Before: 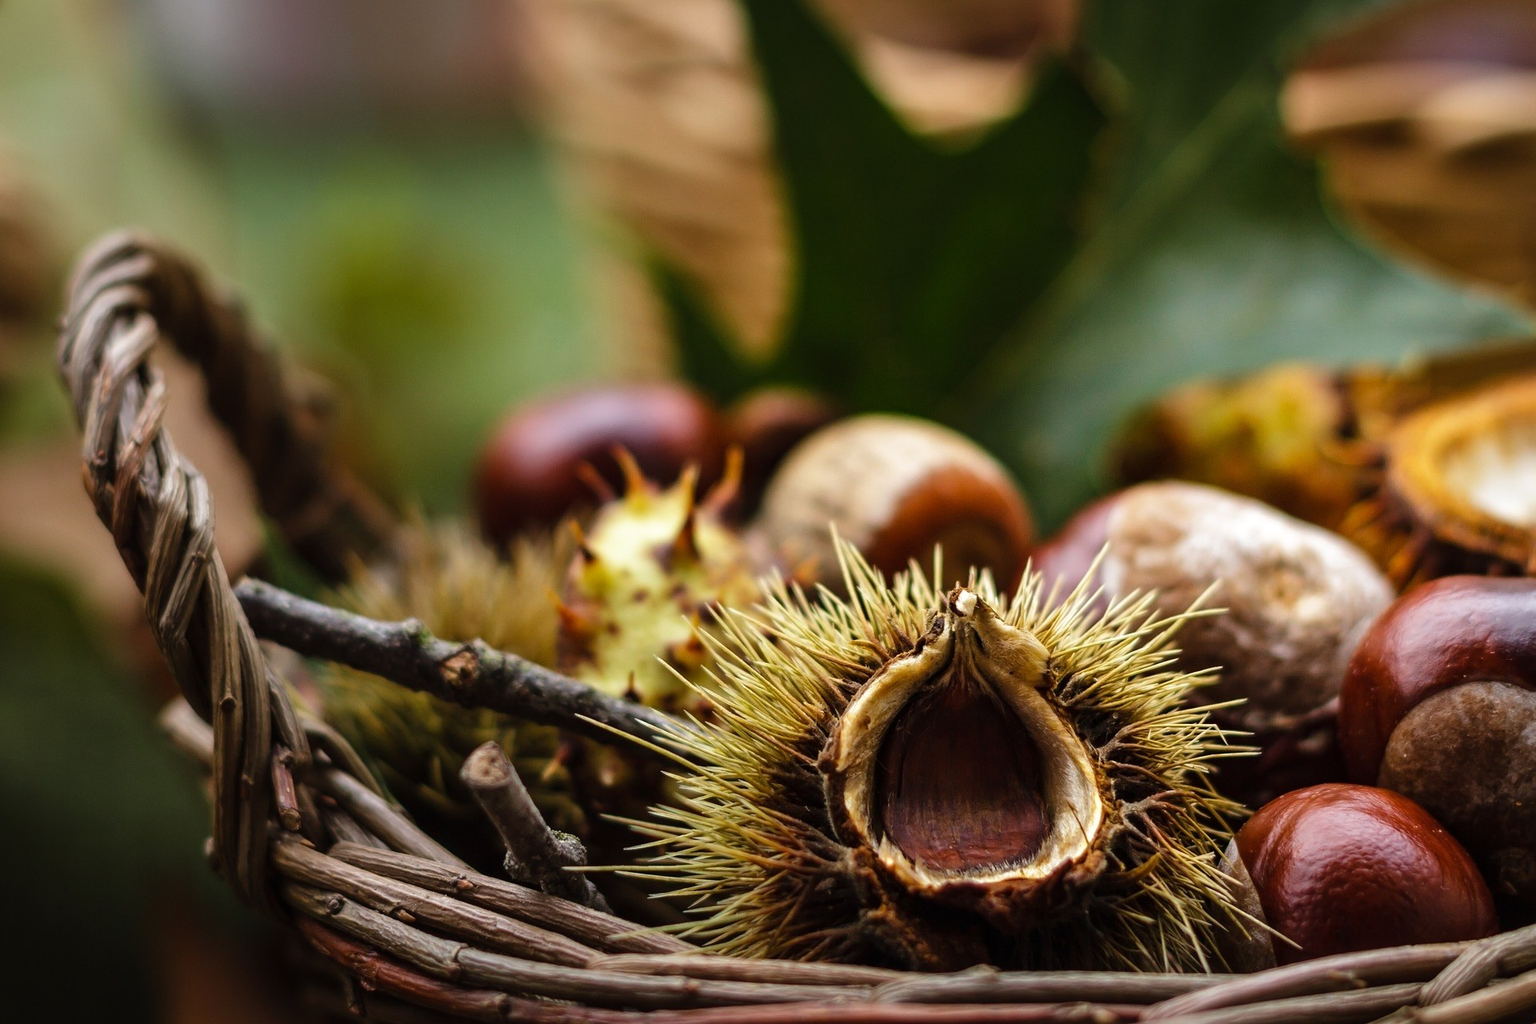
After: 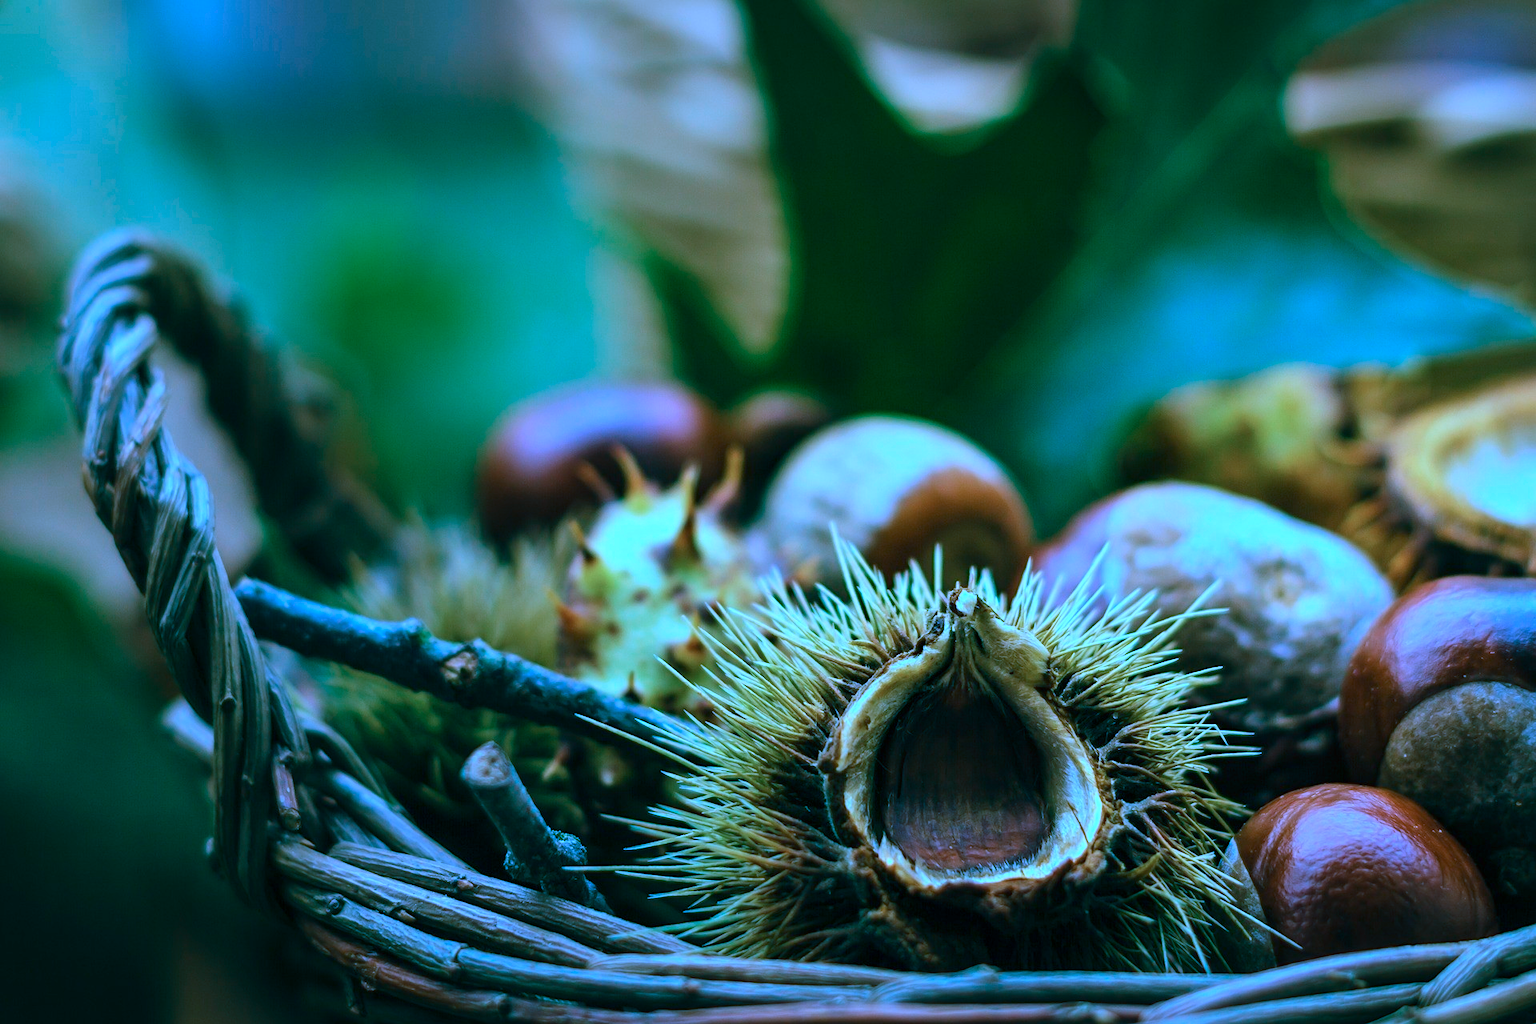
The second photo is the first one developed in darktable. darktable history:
color calibration: output R [1.063, -0.012, -0.003, 0], output B [-0.079, 0.047, 1, 0], illuminant custom, x 0.46, y 0.43, temperature 2642.66 K
color balance rgb: shadows lift › chroma 11.71%, shadows lift › hue 133.46°, power › chroma 2.15%, power › hue 166.83°, highlights gain › chroma 4%, highlights gain › hue 200.2°, perceptual saturation grading › global saturation 18.05%
